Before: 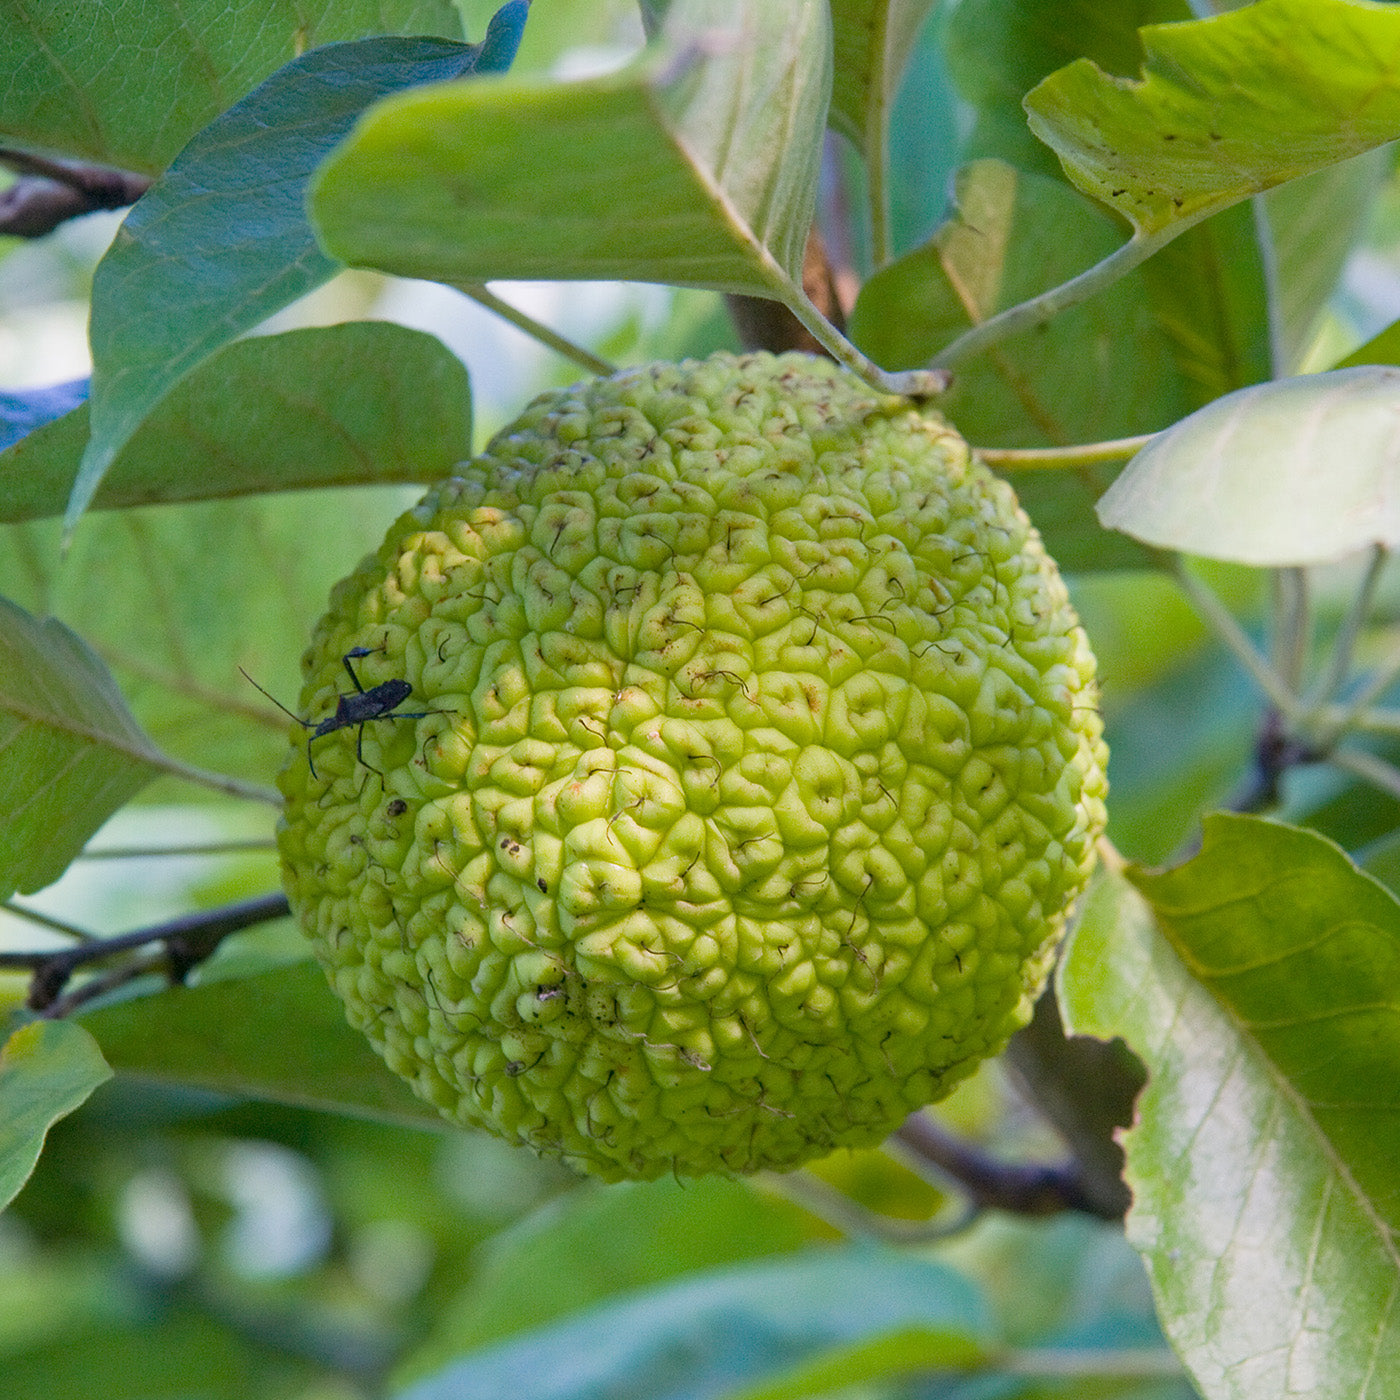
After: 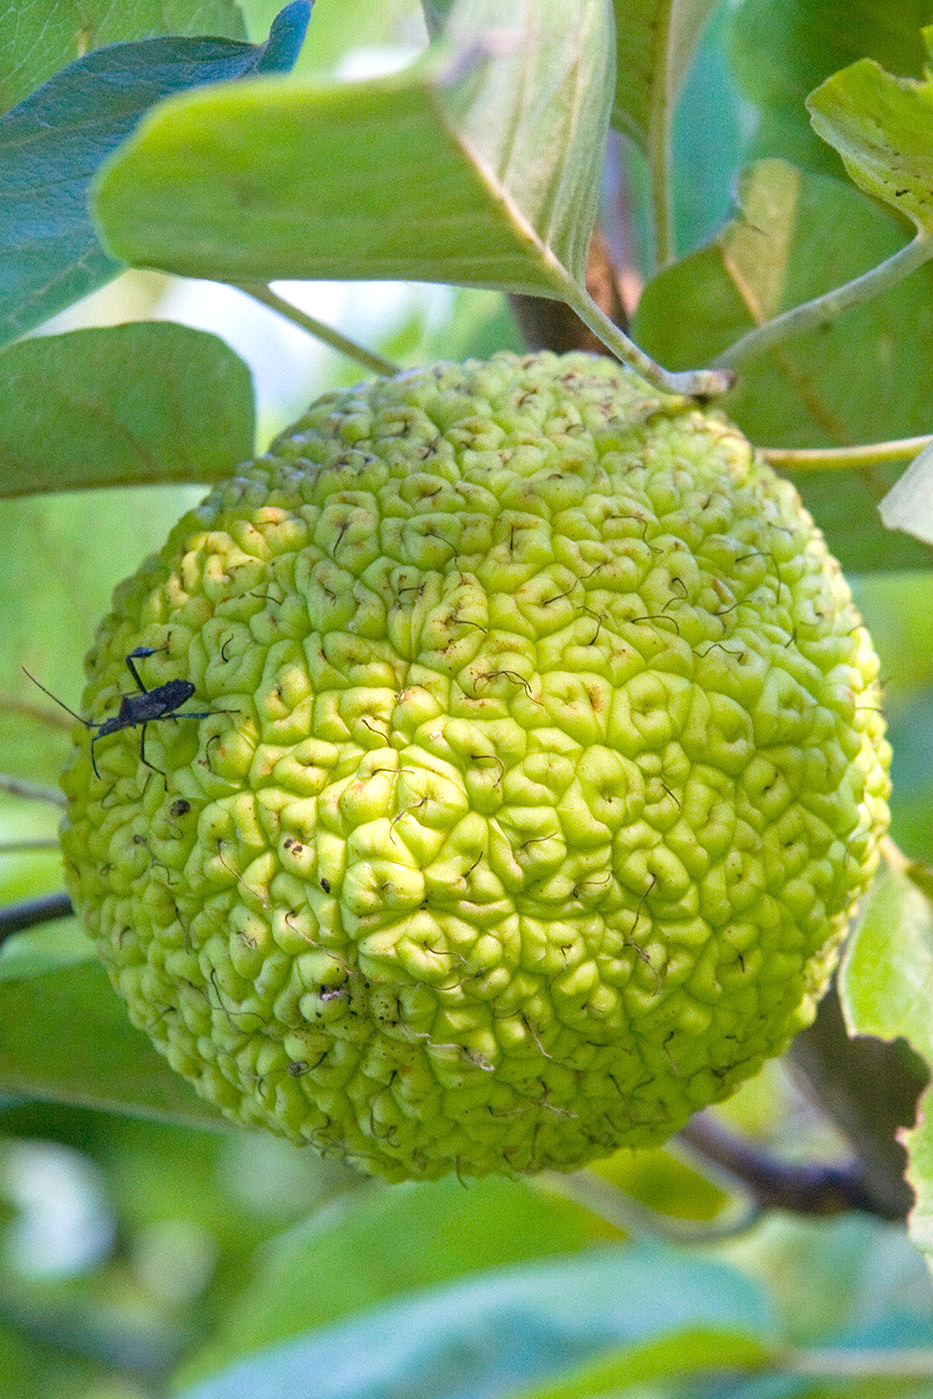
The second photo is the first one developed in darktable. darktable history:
crop and rotate: left 15.546%, right 17.787%
exposure: exposure 0.515 EV, compensate highlight preservation false
